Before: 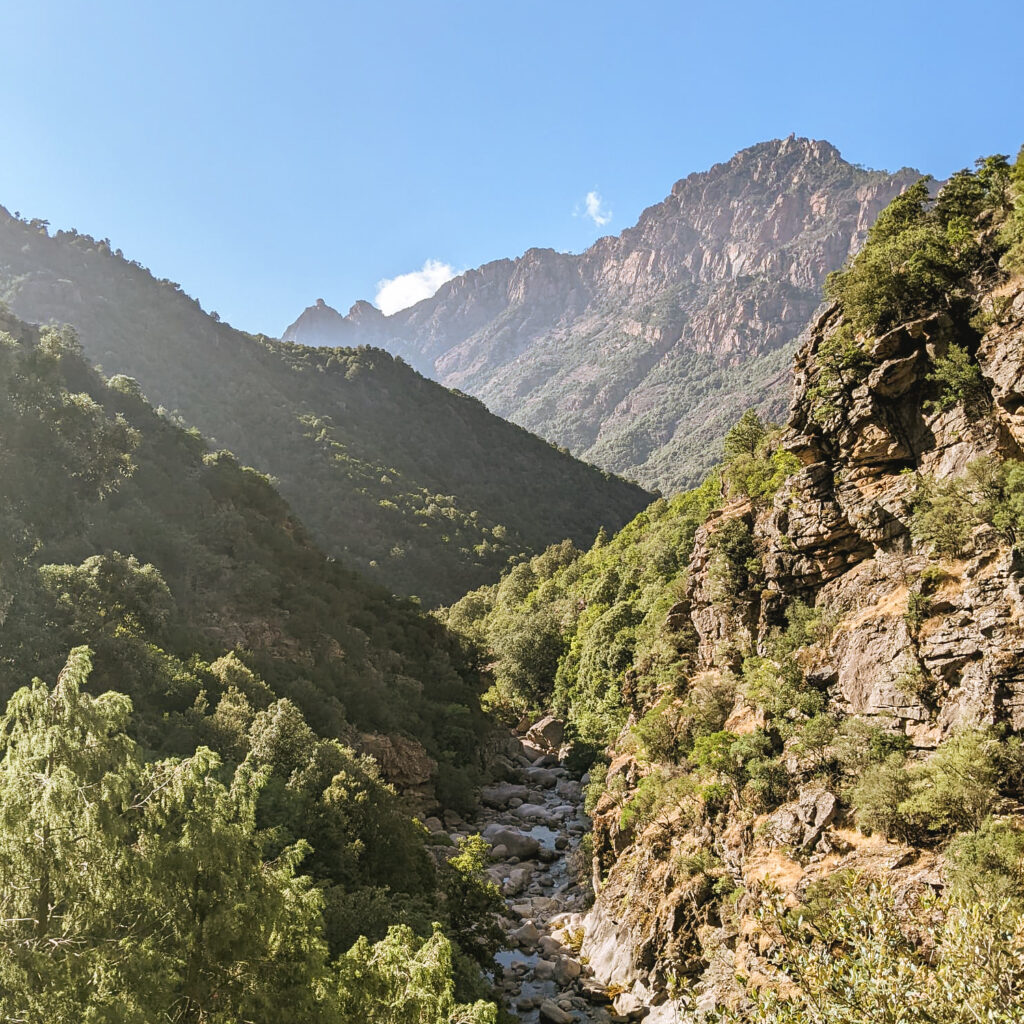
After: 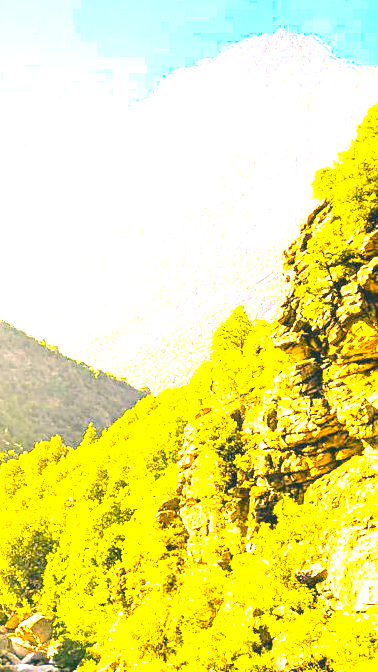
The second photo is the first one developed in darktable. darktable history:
color correction: highlights a* 10.32, highlights b* 14.66, shadows a* -9.59, shadows b* -15.02
contrast brightness saturation: contrast 0.15, brightness 0.05
exposure: exposure 2 EV, compensate highlight preservation false
crop and rotate: left 49.936%, top 10.094%, right 13.136%, bottom 24.256%
color balance rgb: linear chroma grading › global chroma 25%, perceptual saturation grading › global saturation 40%, perceptual brilliance grading › global brilliance 30%, global vibrance 40%
